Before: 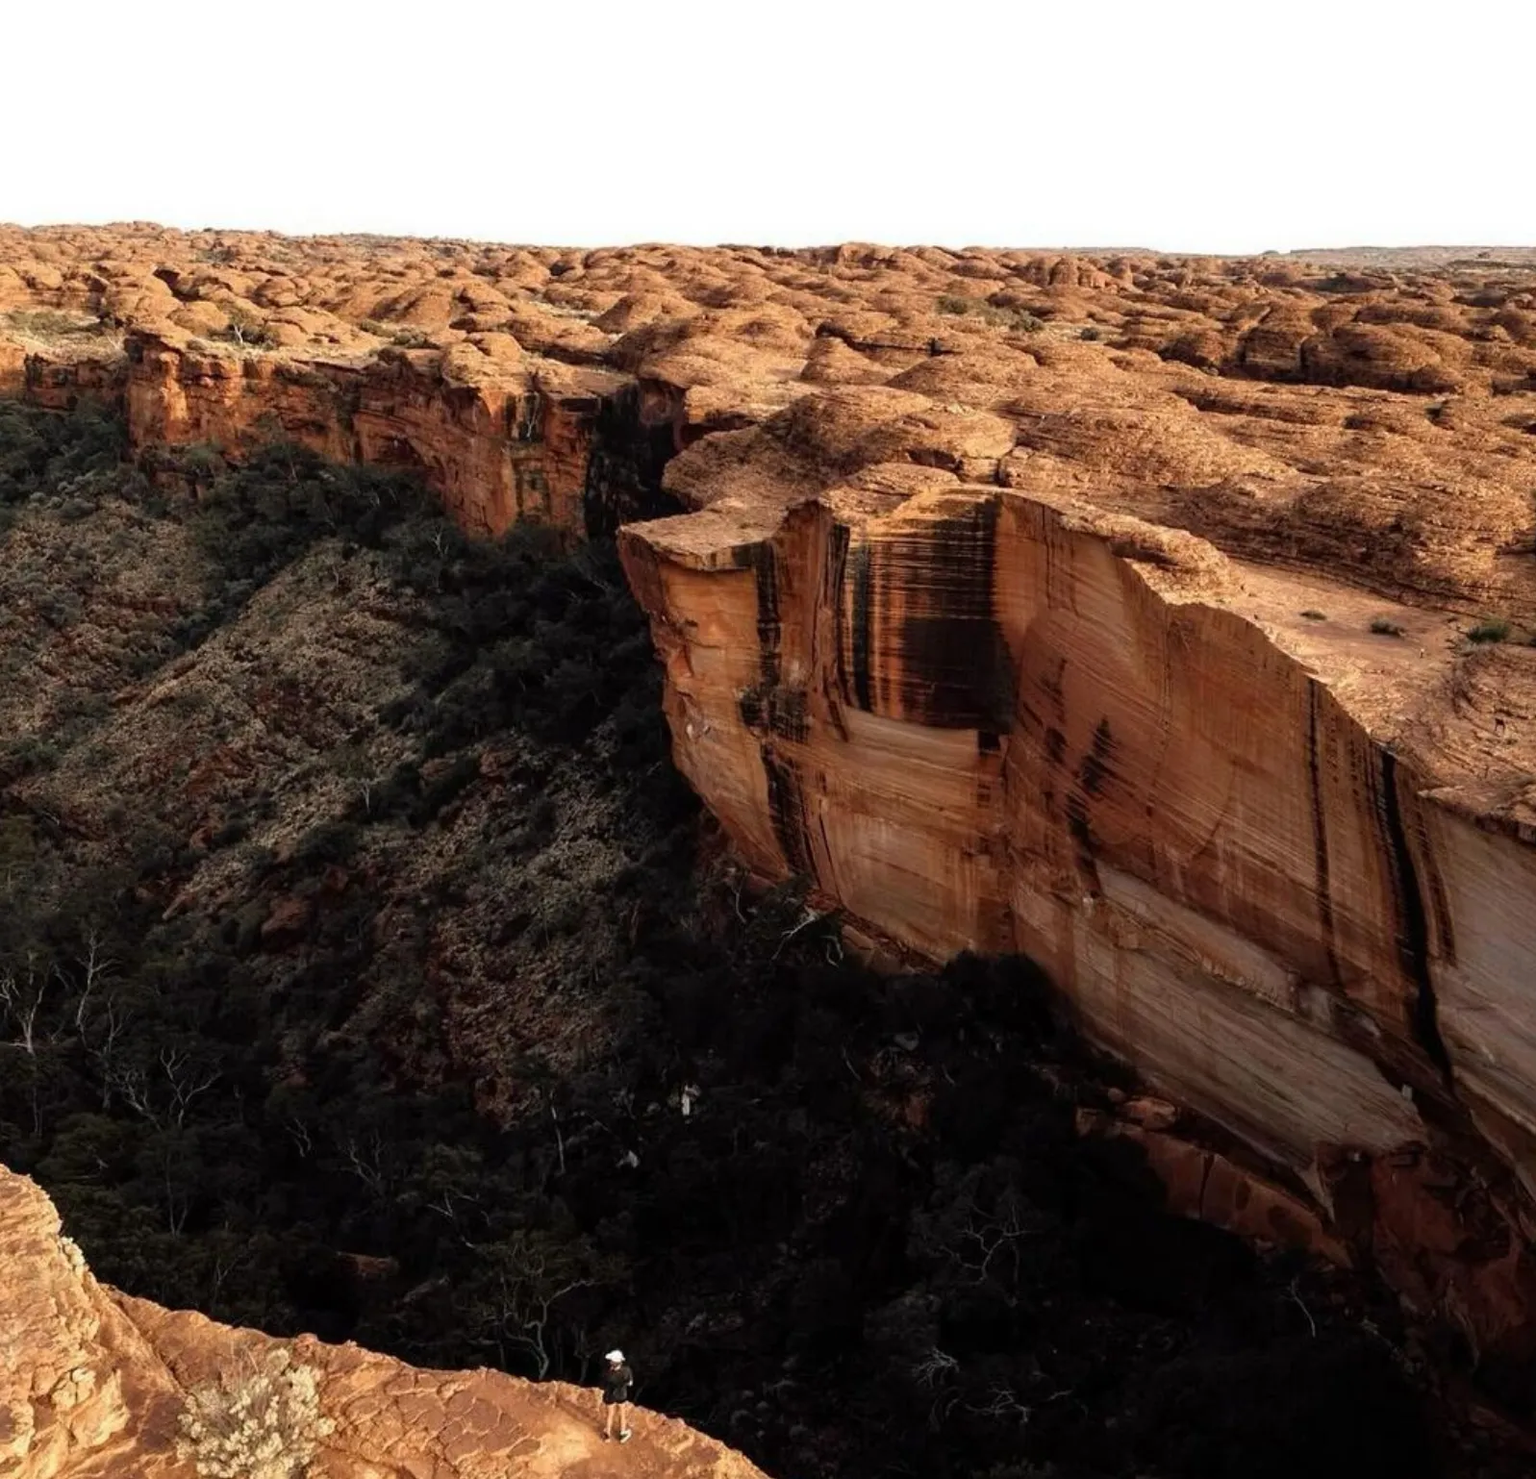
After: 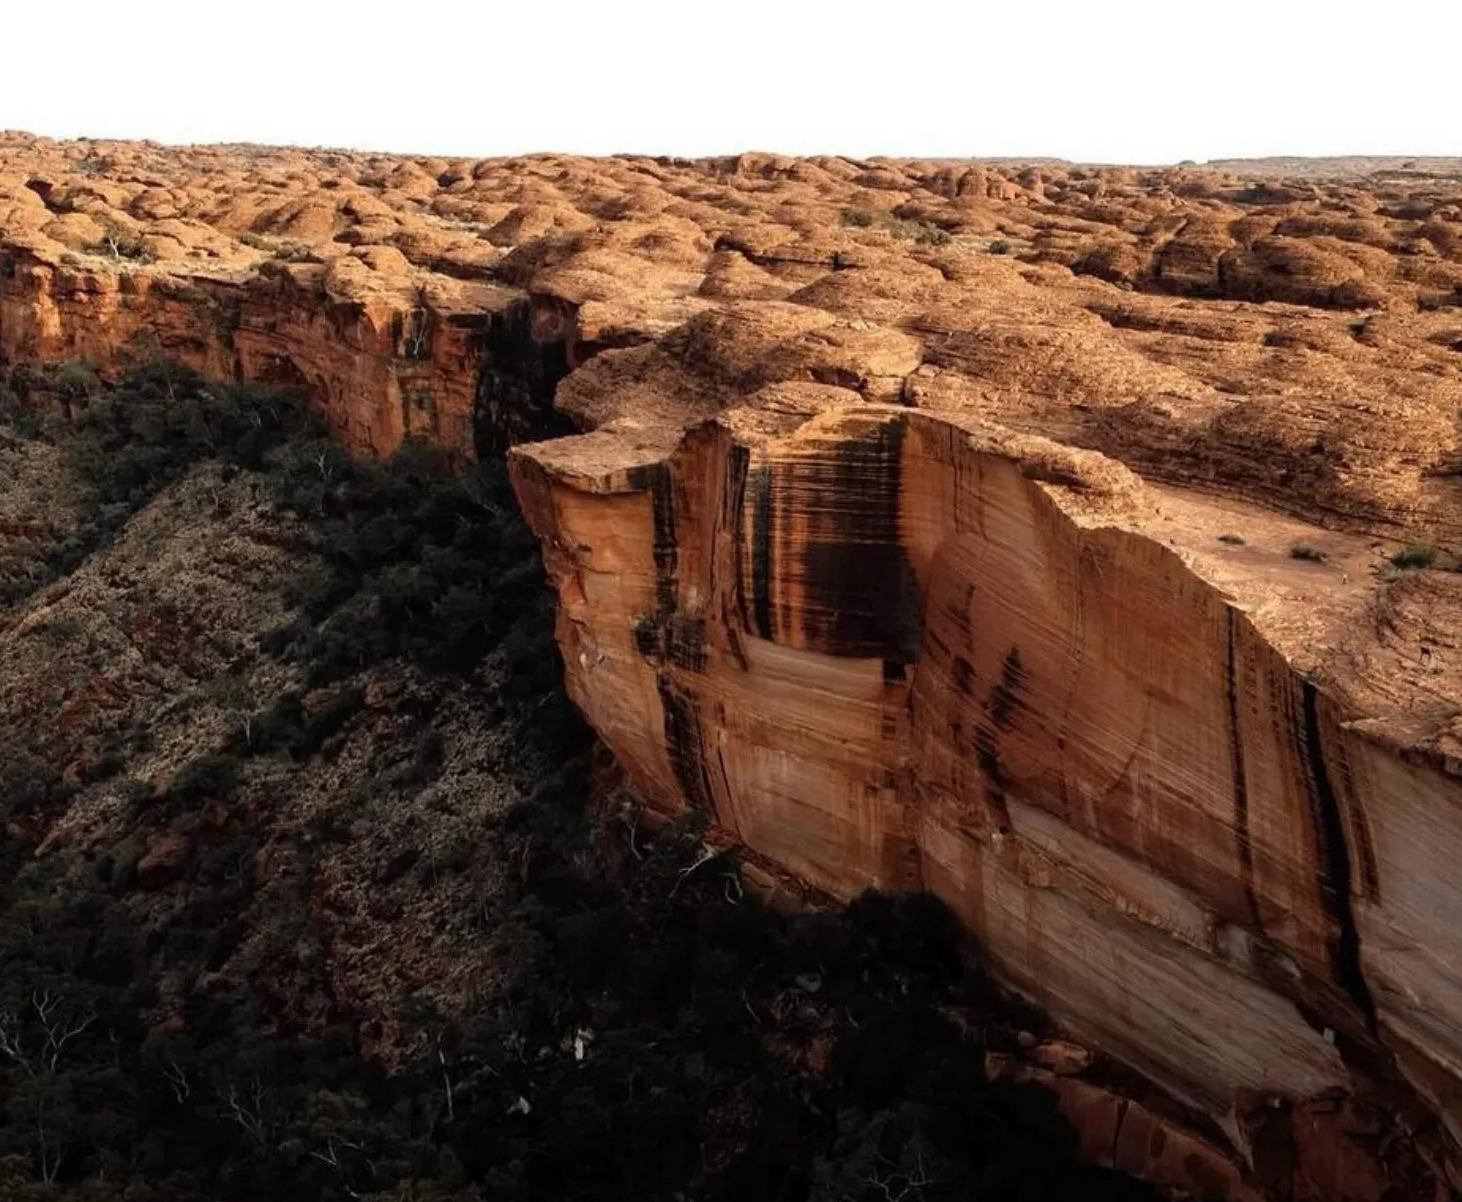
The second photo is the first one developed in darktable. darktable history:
crop: left 8.414%, top 6.526%, bottom 15.264%
